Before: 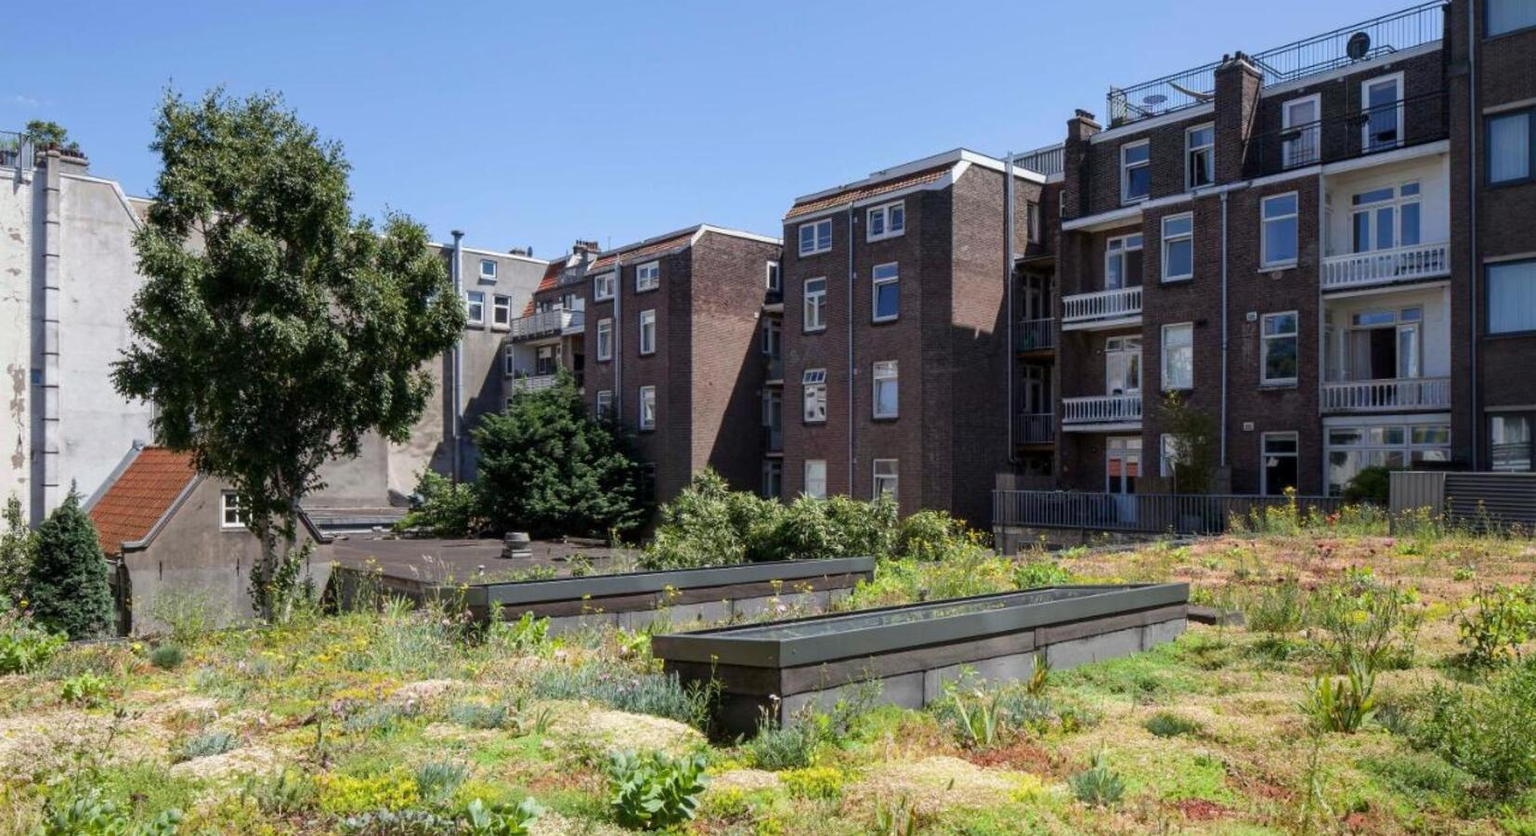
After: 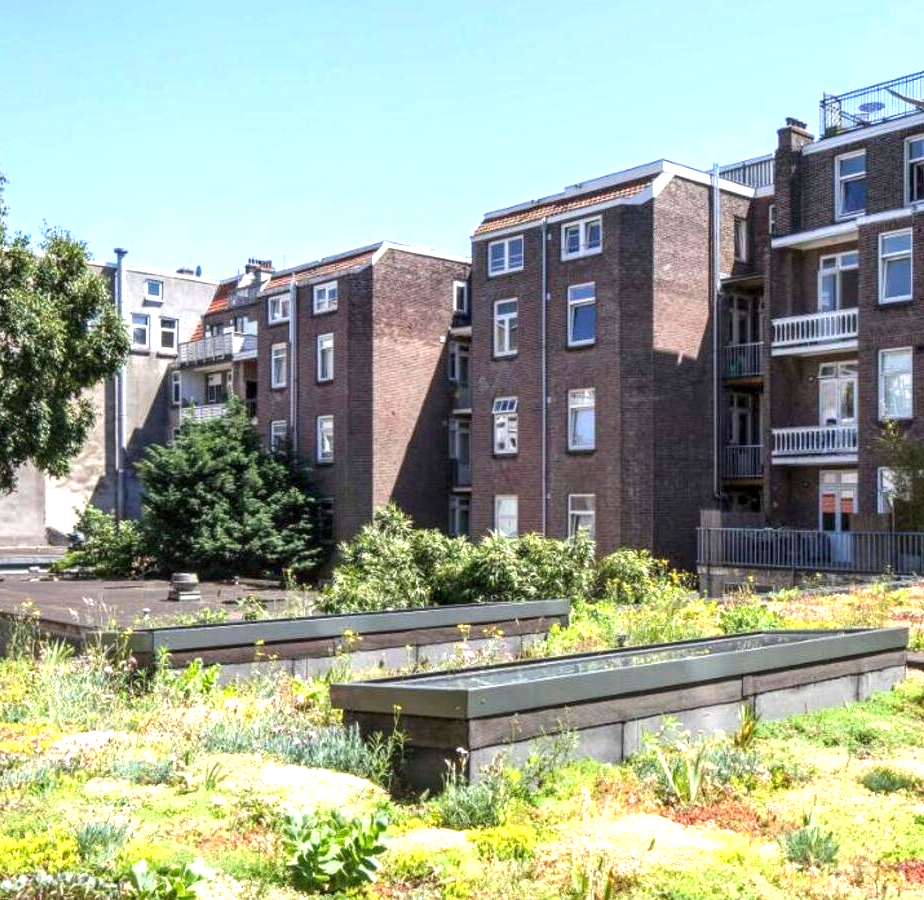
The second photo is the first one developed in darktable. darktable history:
exposure: black level correction 0, exposure 1.121 EV, compensate highlight preservation false
crop and rotate: left 22.515%, right 21.597%
local contrast: on, module defaults
